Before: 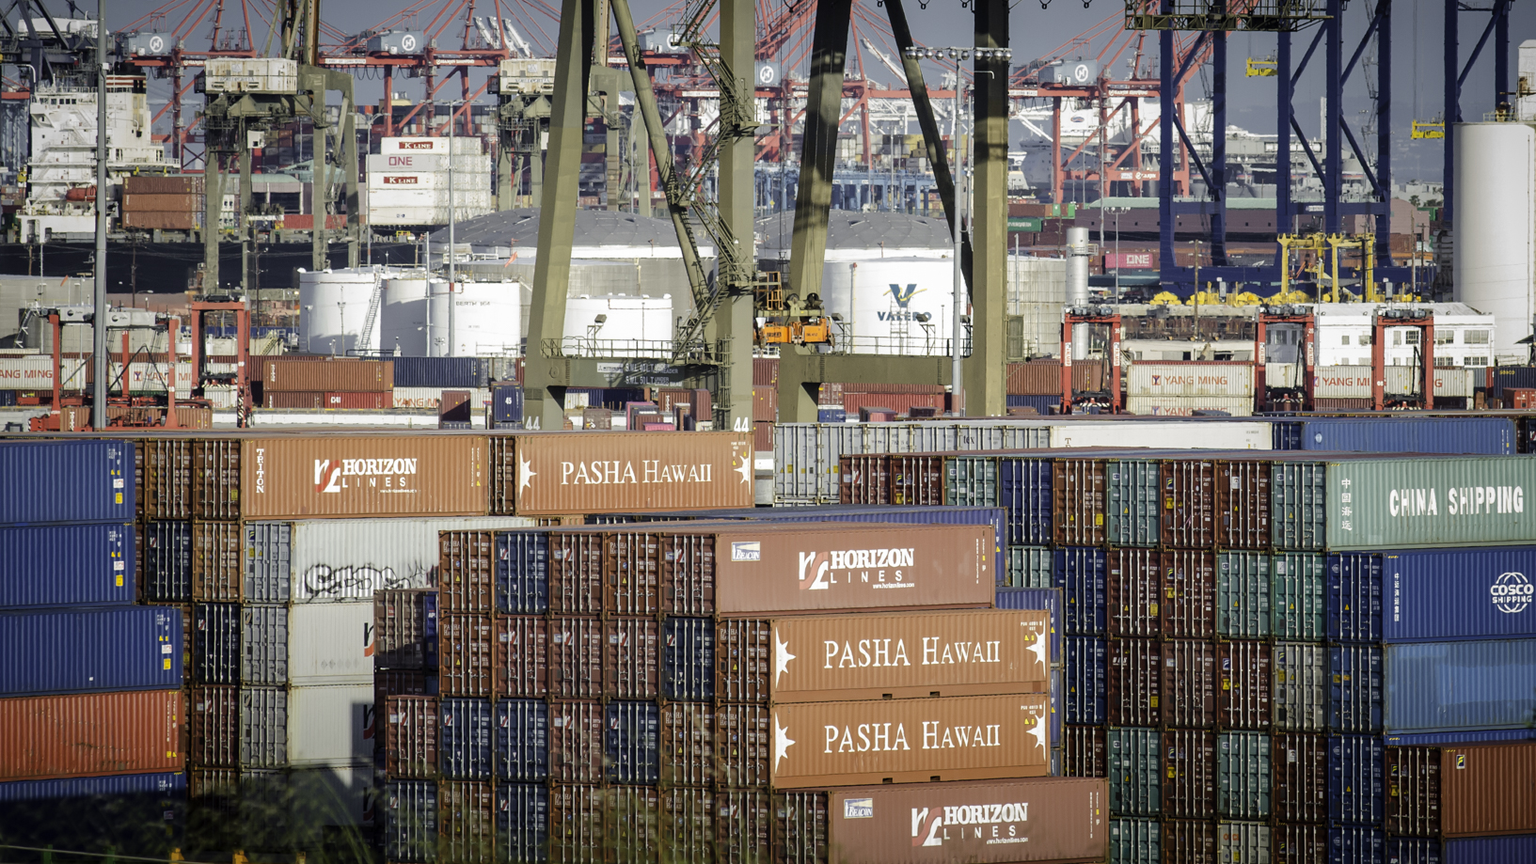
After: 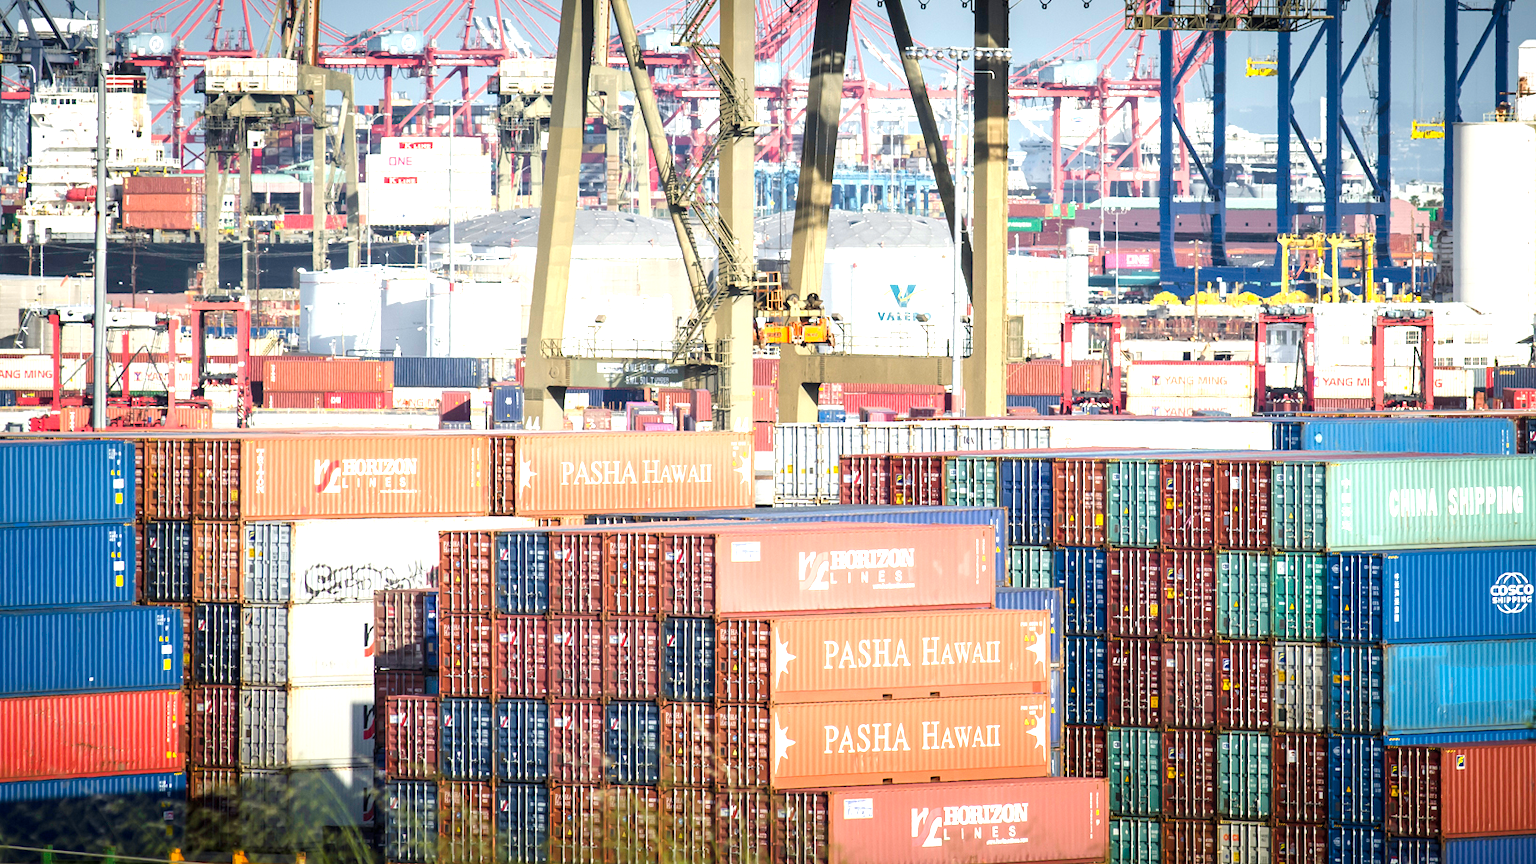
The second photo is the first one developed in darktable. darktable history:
shadows and highlights: shadows 25, highlights -25
exposure: black level correction 0, exposure 1.198 EV, compensate exposure bias true, compensate highlight preservation false
